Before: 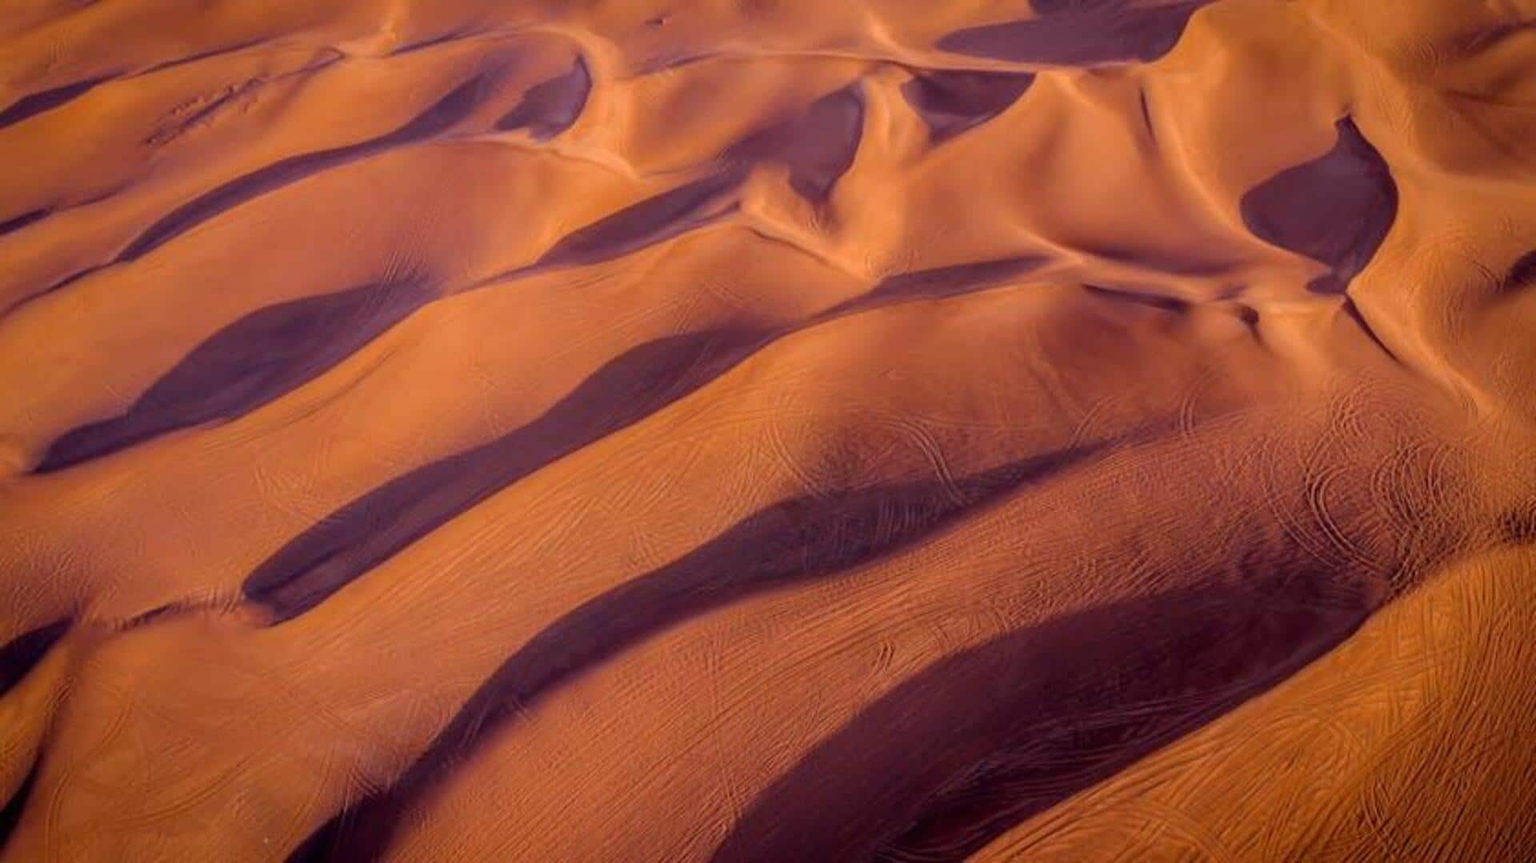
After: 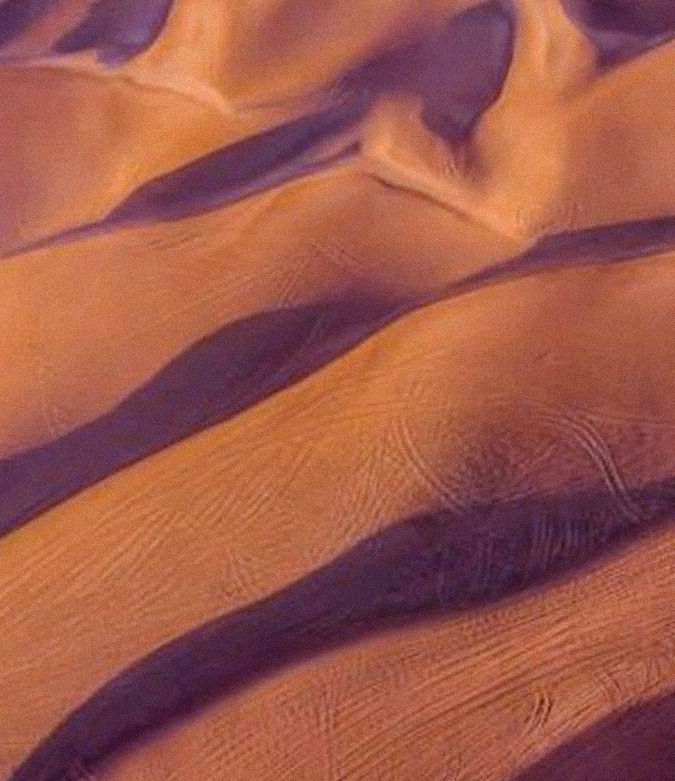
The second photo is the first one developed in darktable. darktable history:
white balance: red 0.948, green 1.02, blue 1.176
crop and rotate: left 29.476%, top 10.214%, right 35.32%, bottom 17.333%
shadows and highlights: low approximation 0.01, soften with gaussian
grain: mid-tones bias 0%
